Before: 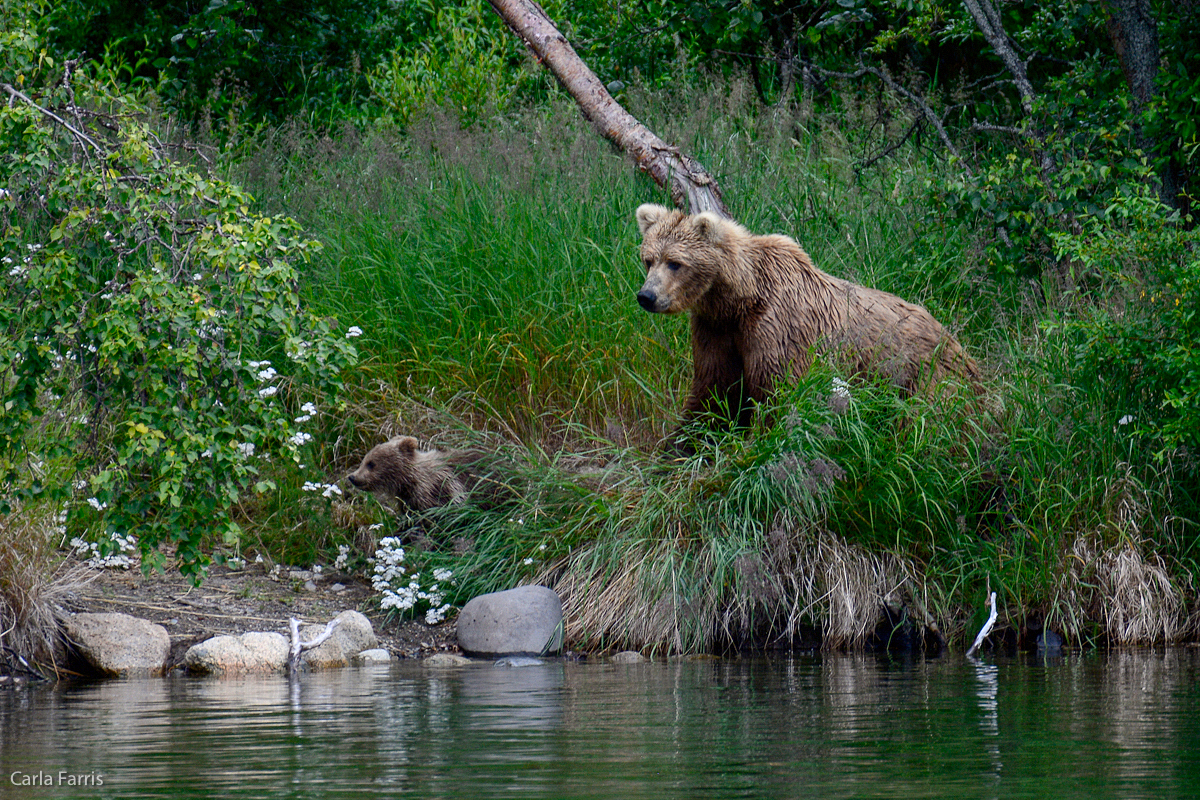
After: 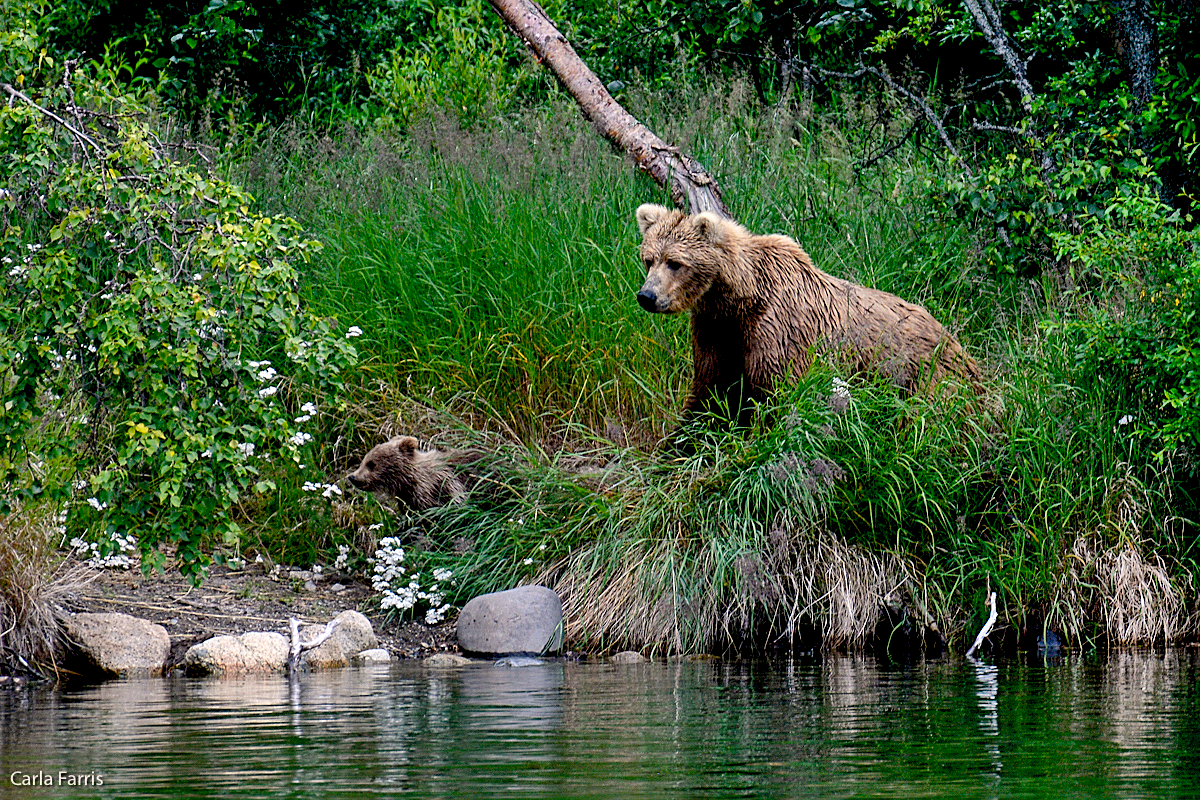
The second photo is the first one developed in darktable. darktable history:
shadows and highlights: shadows 48.02, highlights -40.7, soften with gaussian
sharpen: on, module defaults
color balance rgb: highlights gain › chroma 1.735%, highlights gain › hue 55.28°, global offset › luminance -1.421%, linear chroma grading › global chroma 9.028%, perceptual saturation grading › global saturation 0.755%
vignetting: fall-off start 116.17%, fall-off radius 58.38%, brightness -0.983, saturation 0.498
exposure: exposure -0.113 EV, compensate exposure bias true, compensate highlight preservation false
